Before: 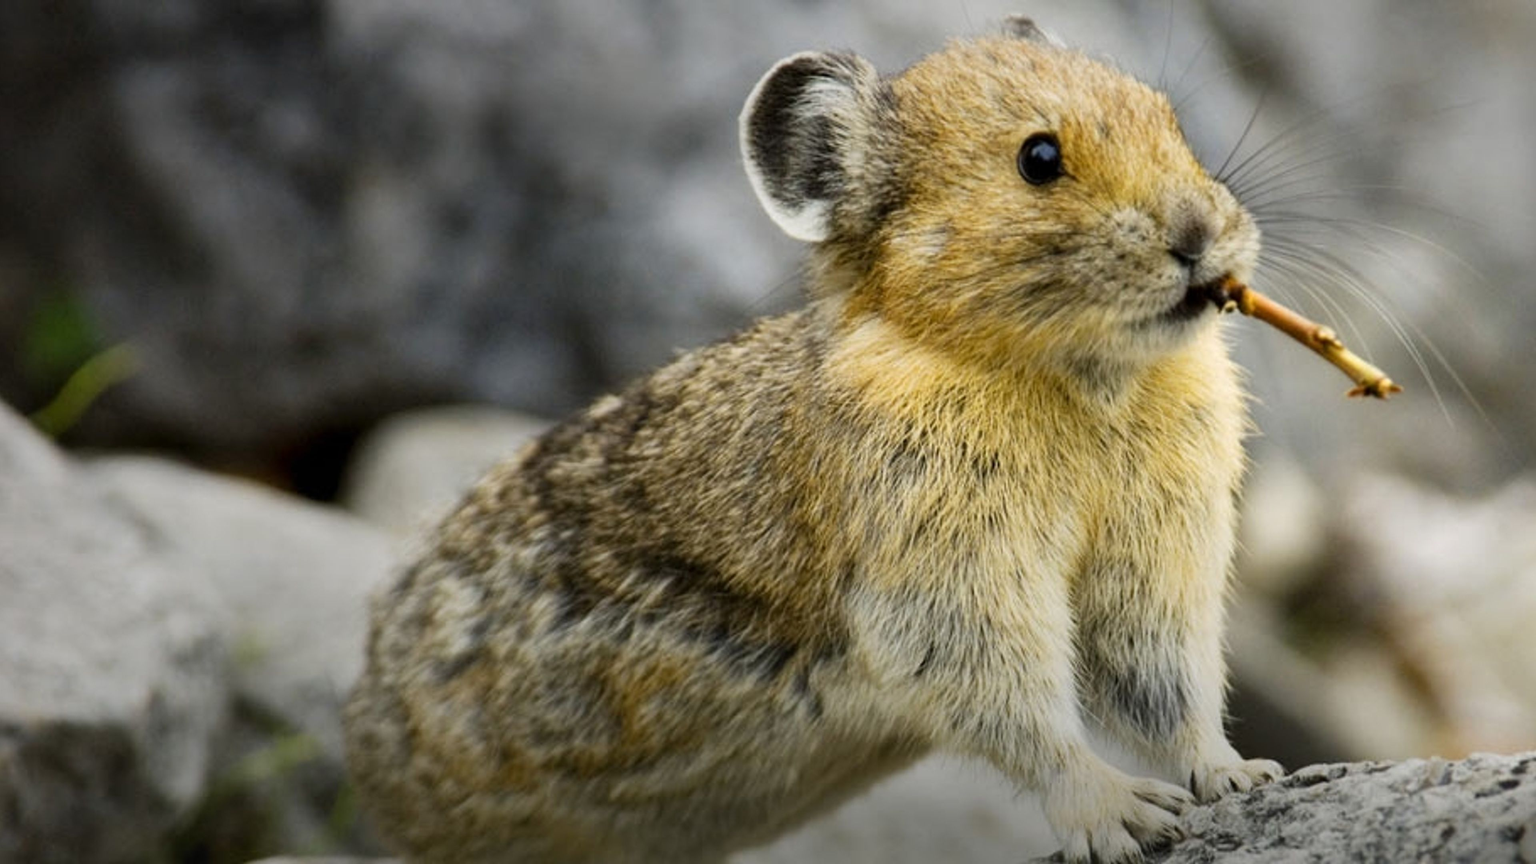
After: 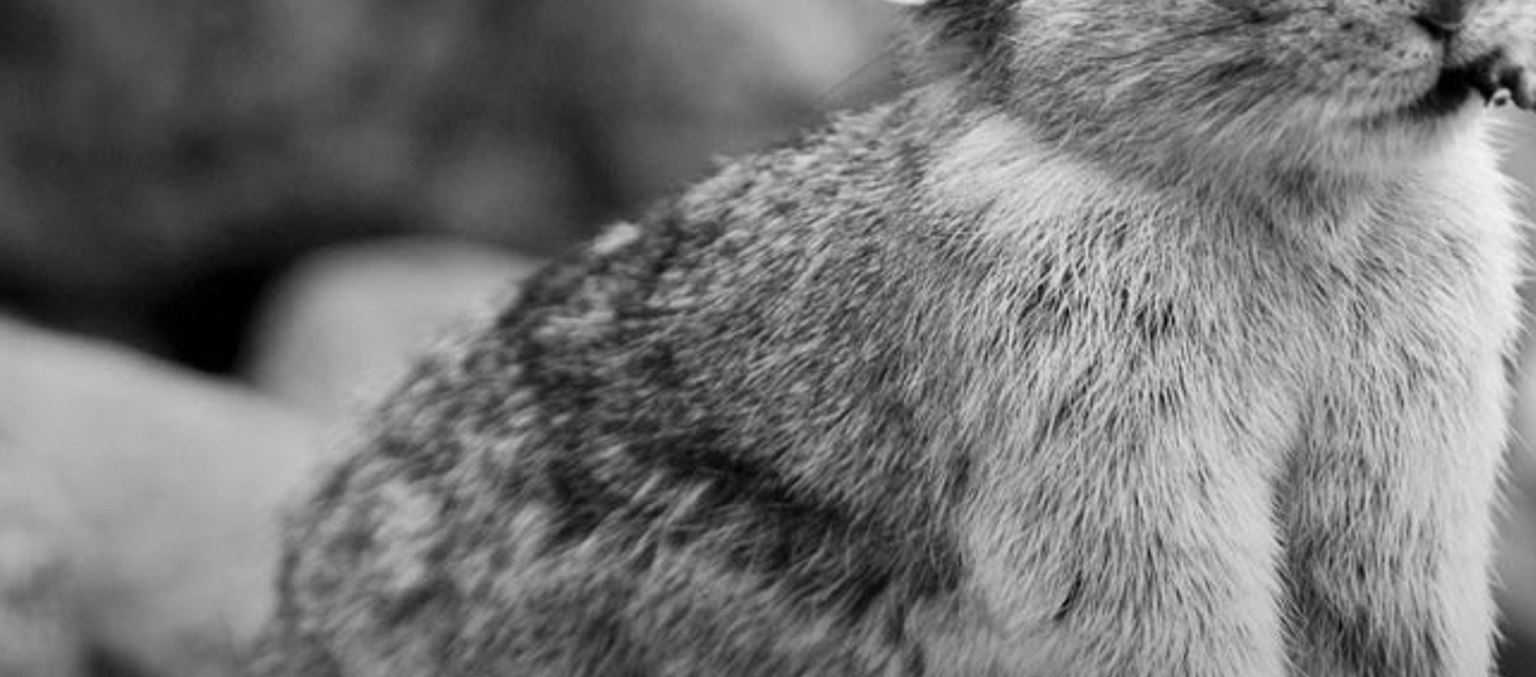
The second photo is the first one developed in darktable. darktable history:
monochrome: on, module defaults
crop: left 11.123%, top 27.61%, right 18.3%, bottom 17.034%
